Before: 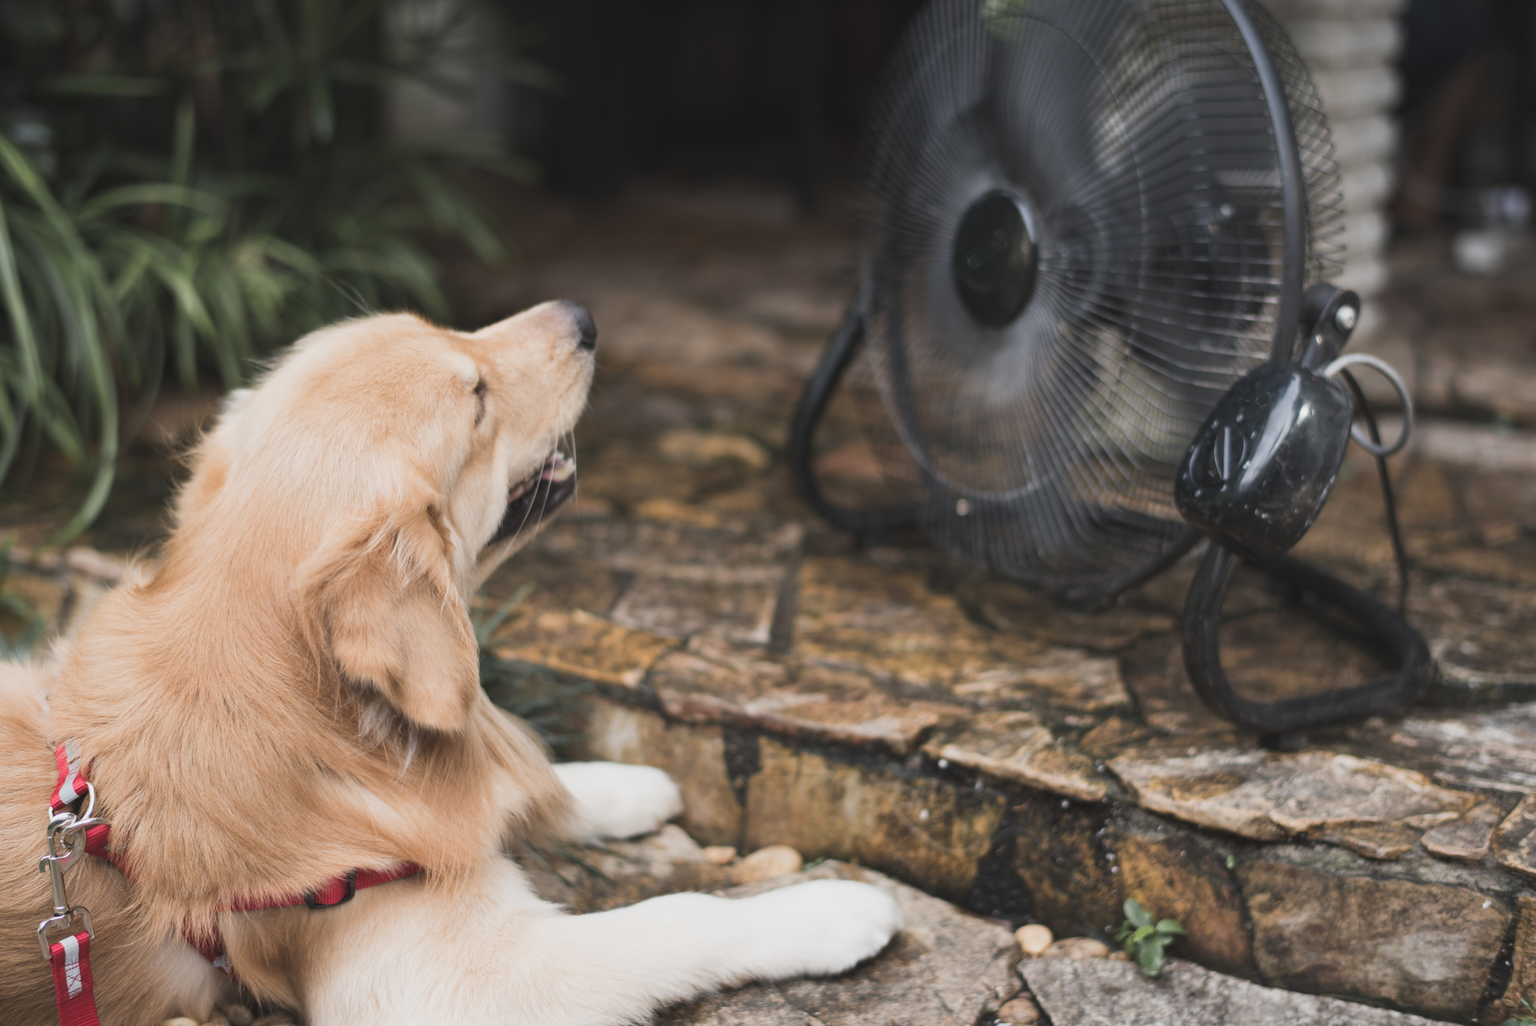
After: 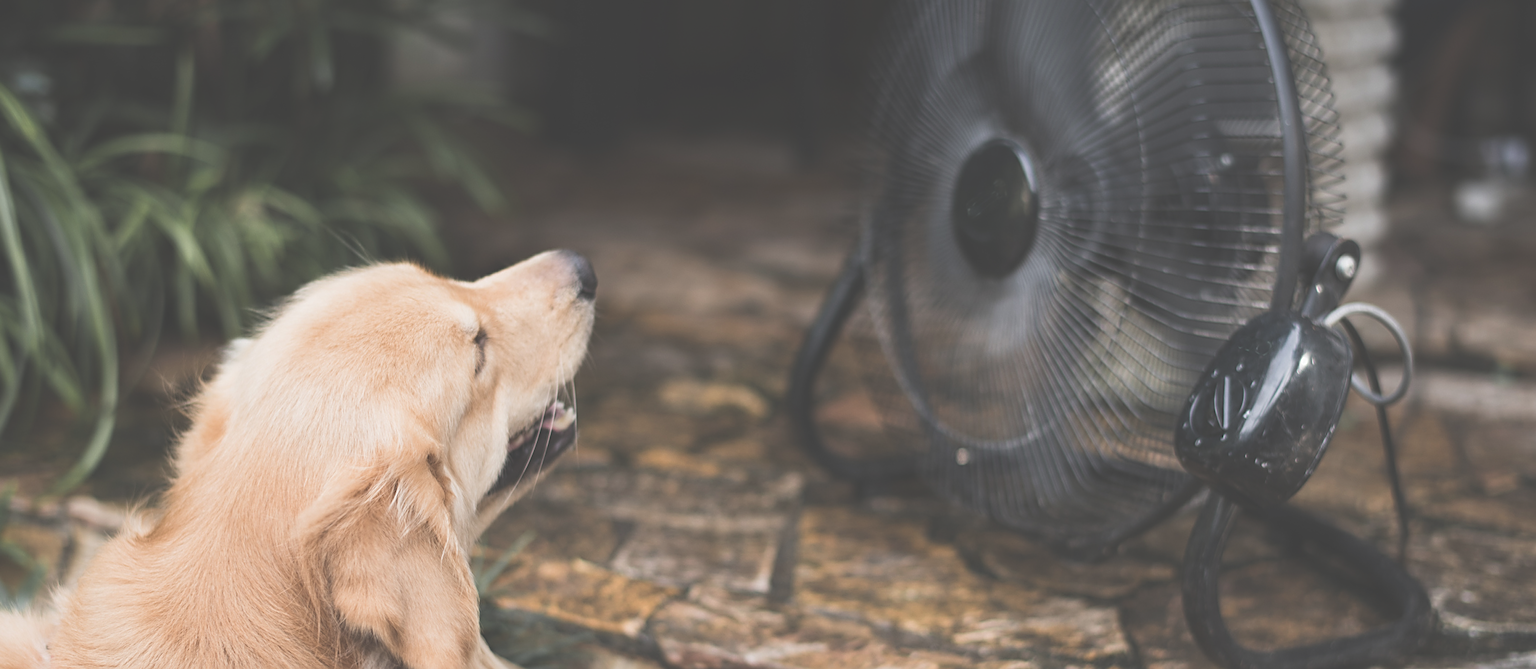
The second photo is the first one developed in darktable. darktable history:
exposure: black level correction -0.036, exposure -0.496 EV, compensate exposure bias true, compensate highlight preservation false
crop and rotate: top 4.962%, bottom 29.68%
sharpen: amount 0.591
